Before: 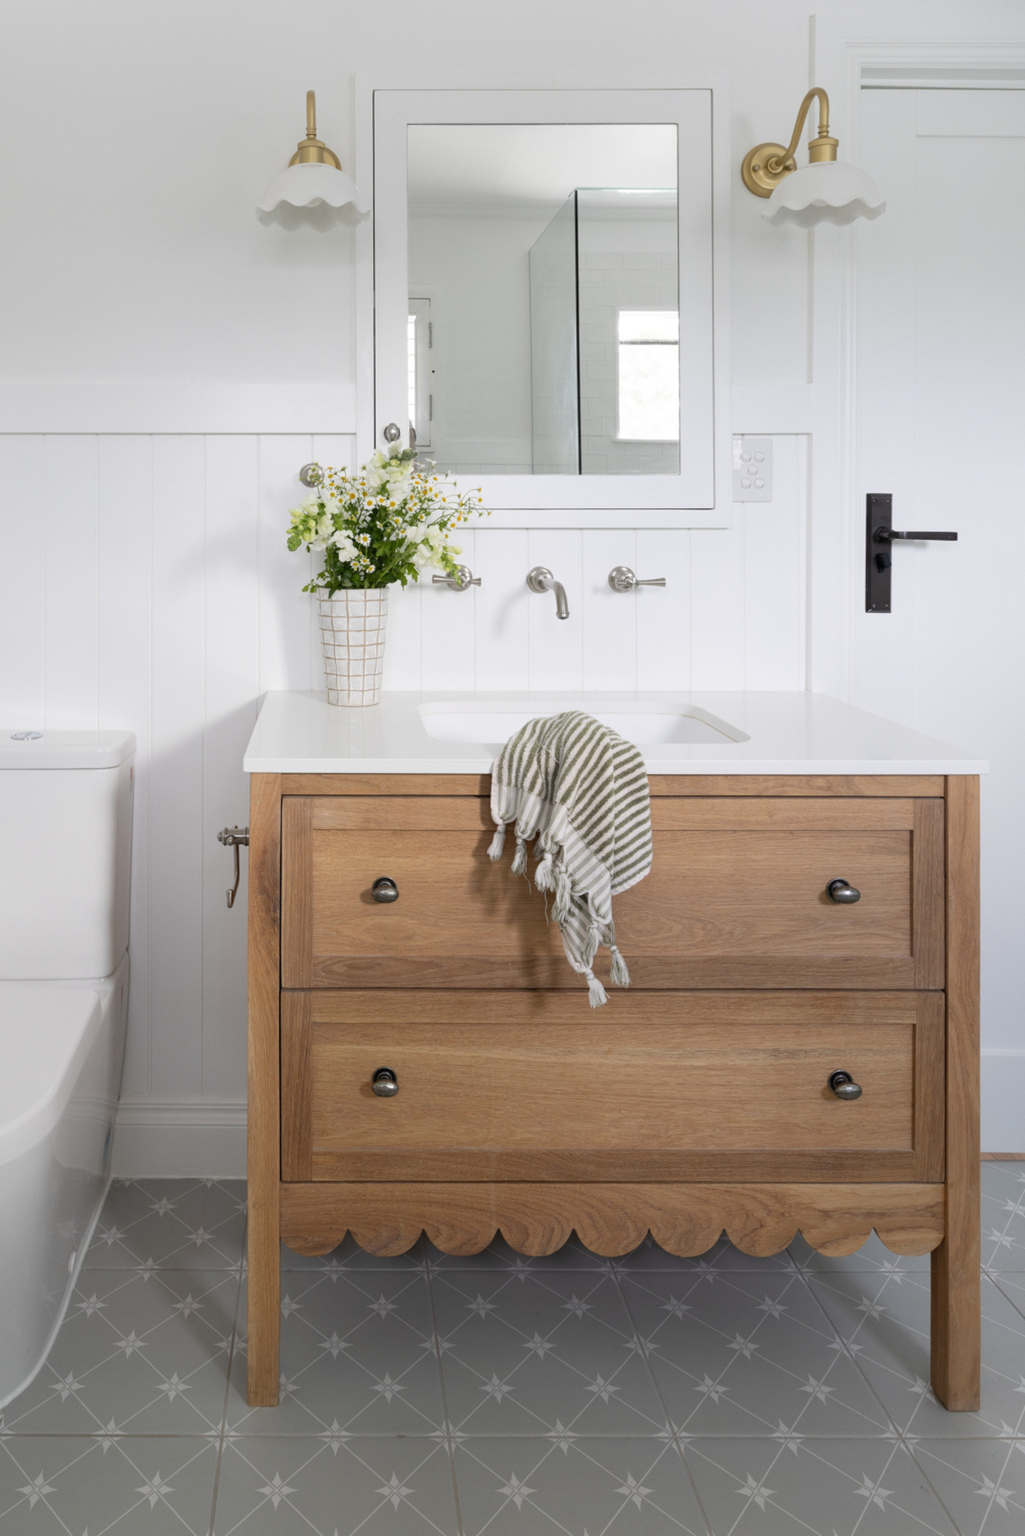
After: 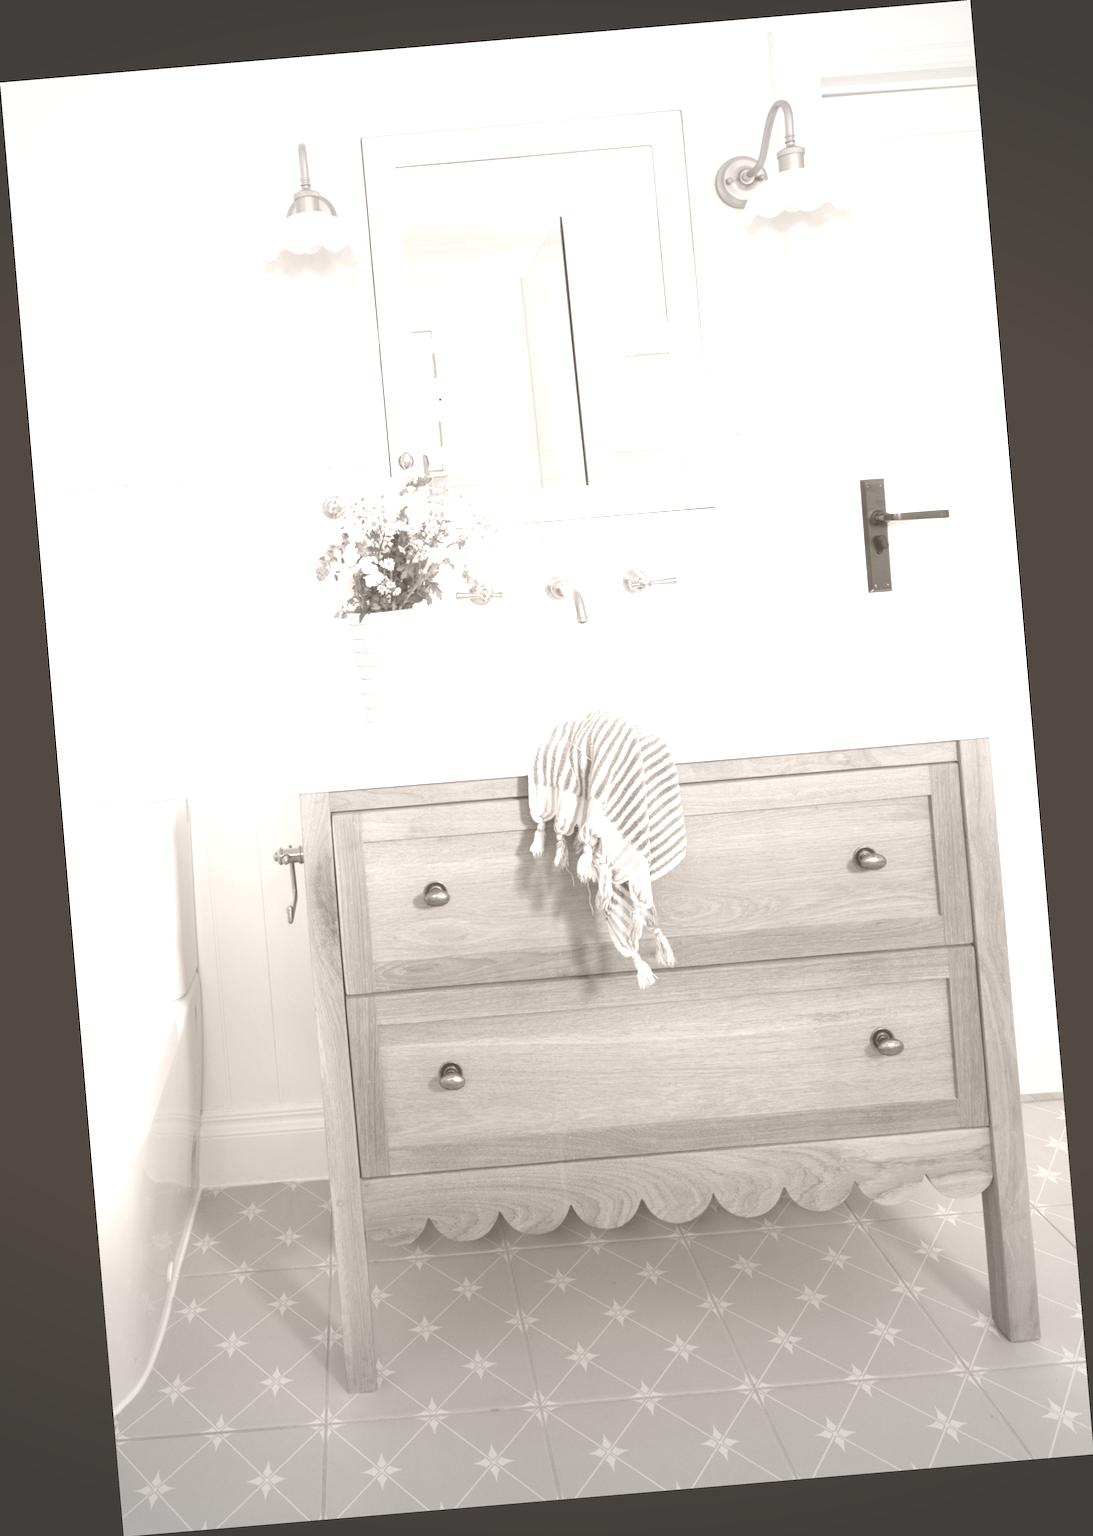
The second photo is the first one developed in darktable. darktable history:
colorize: hue 34.49°, saturation 35.33%, source mix 100%, lightness 55%, version 1
vignetting: fall-off start 100%, brightness -0.282, width/height ratio 1.31
rotate and perspective: rotation -4.86°, automatic cropping off
